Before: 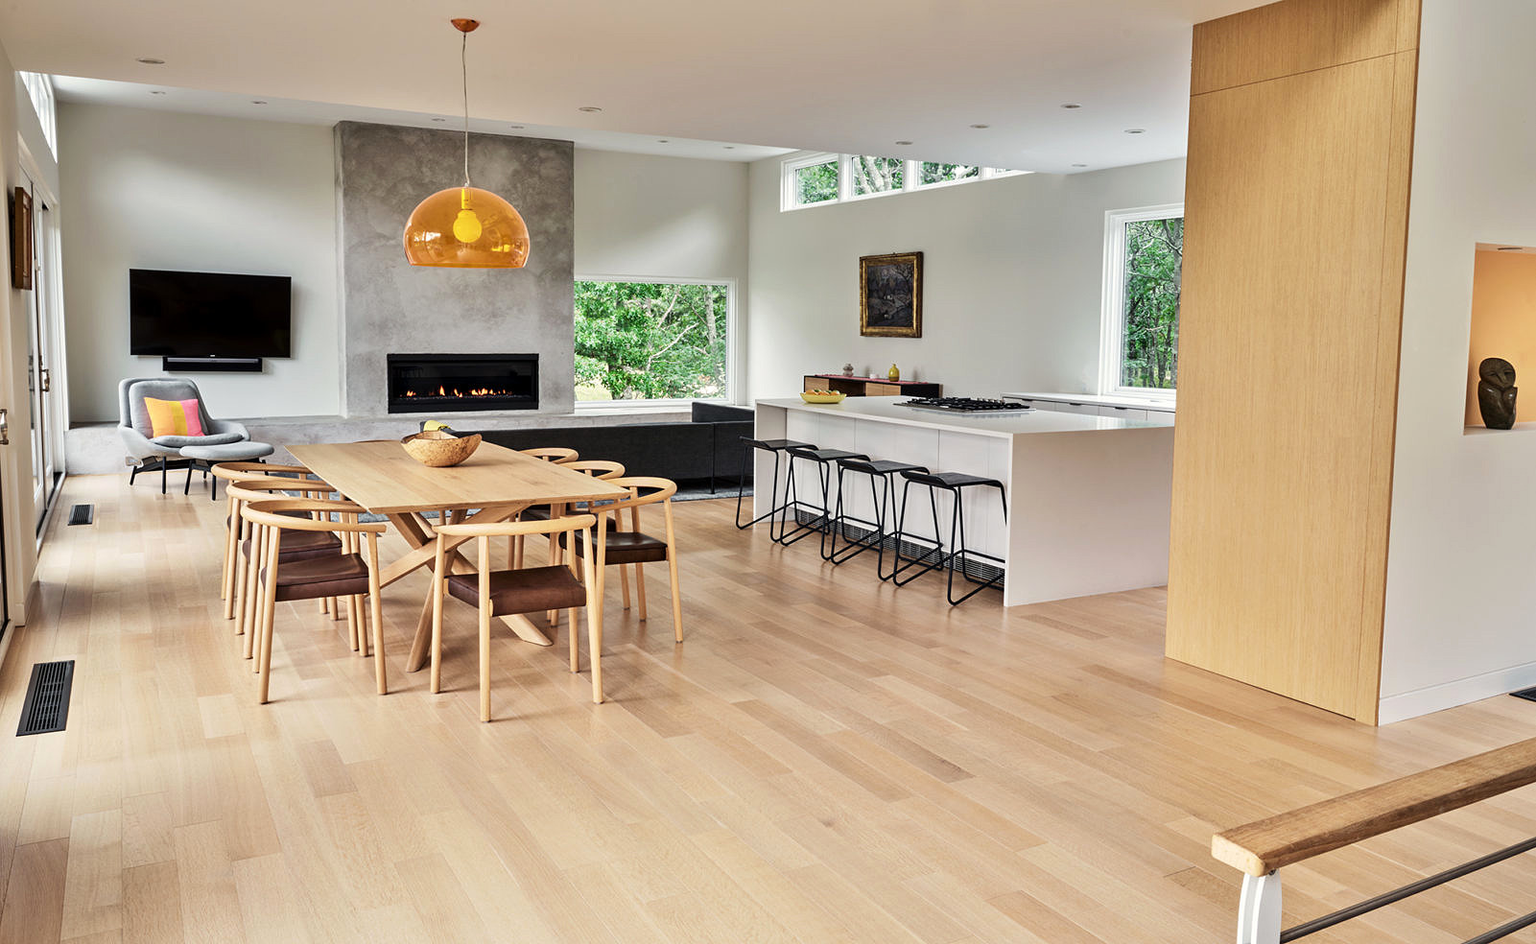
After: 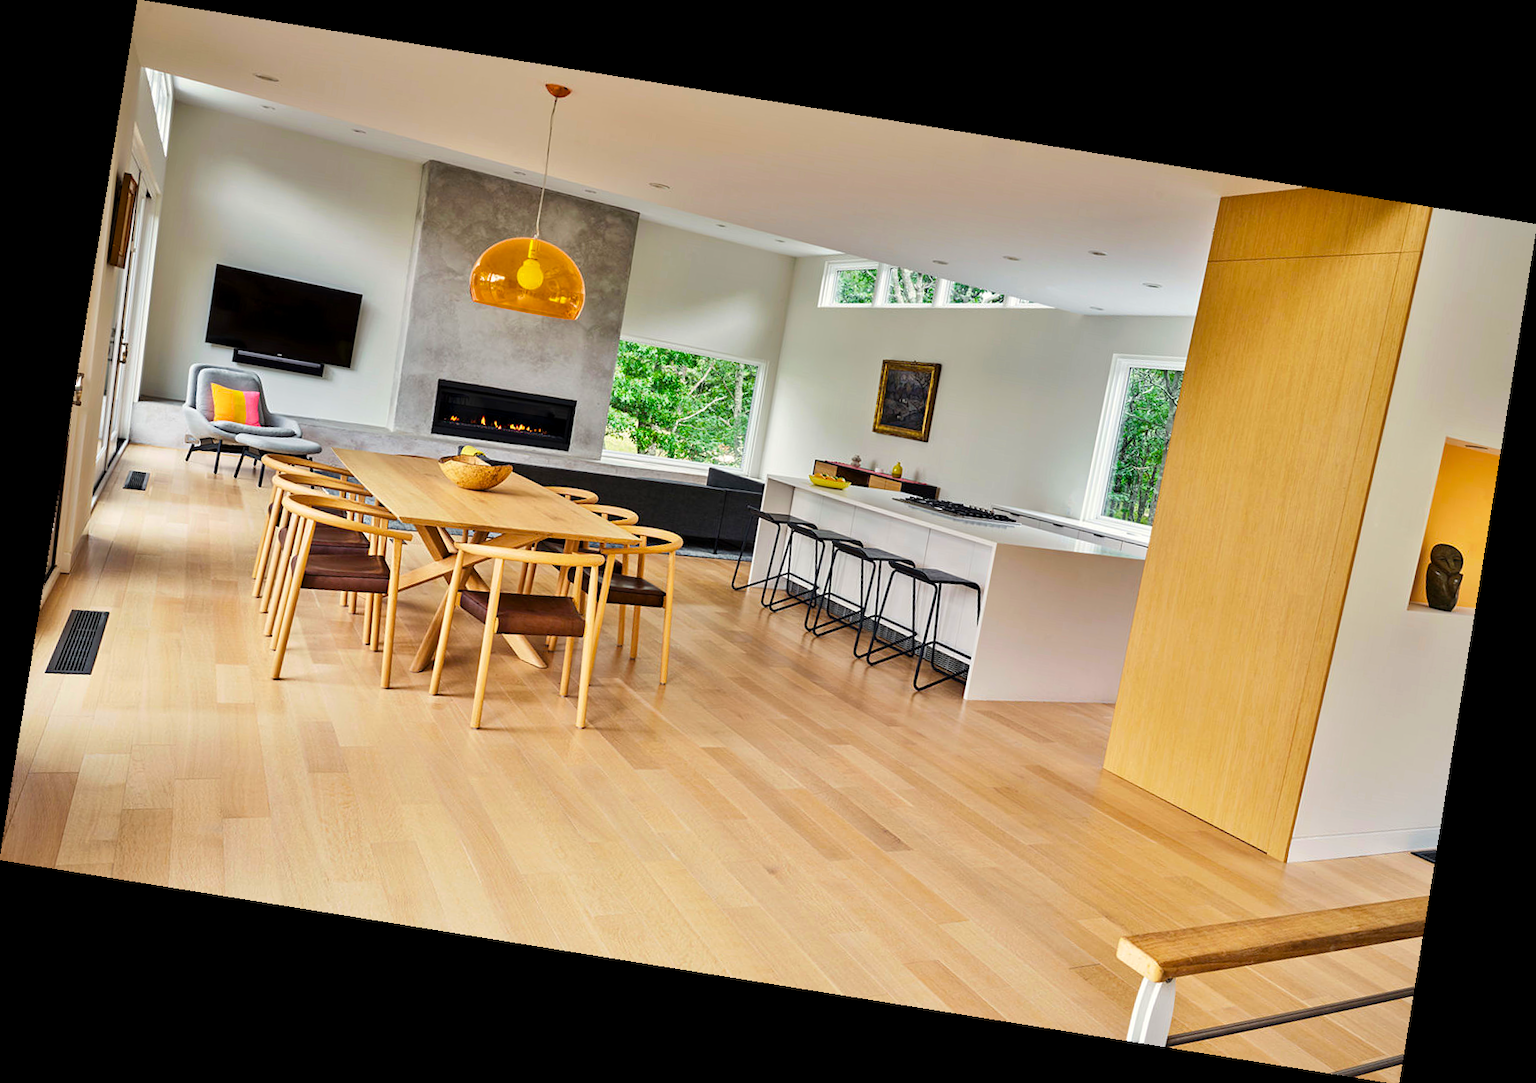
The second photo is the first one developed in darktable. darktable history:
rotate and perspective: rotation 9.12°, automatic cropping off
color balance rgb: linear chroma grading › global chroma 15%, perceptual saturation grading › global saturation 30%
